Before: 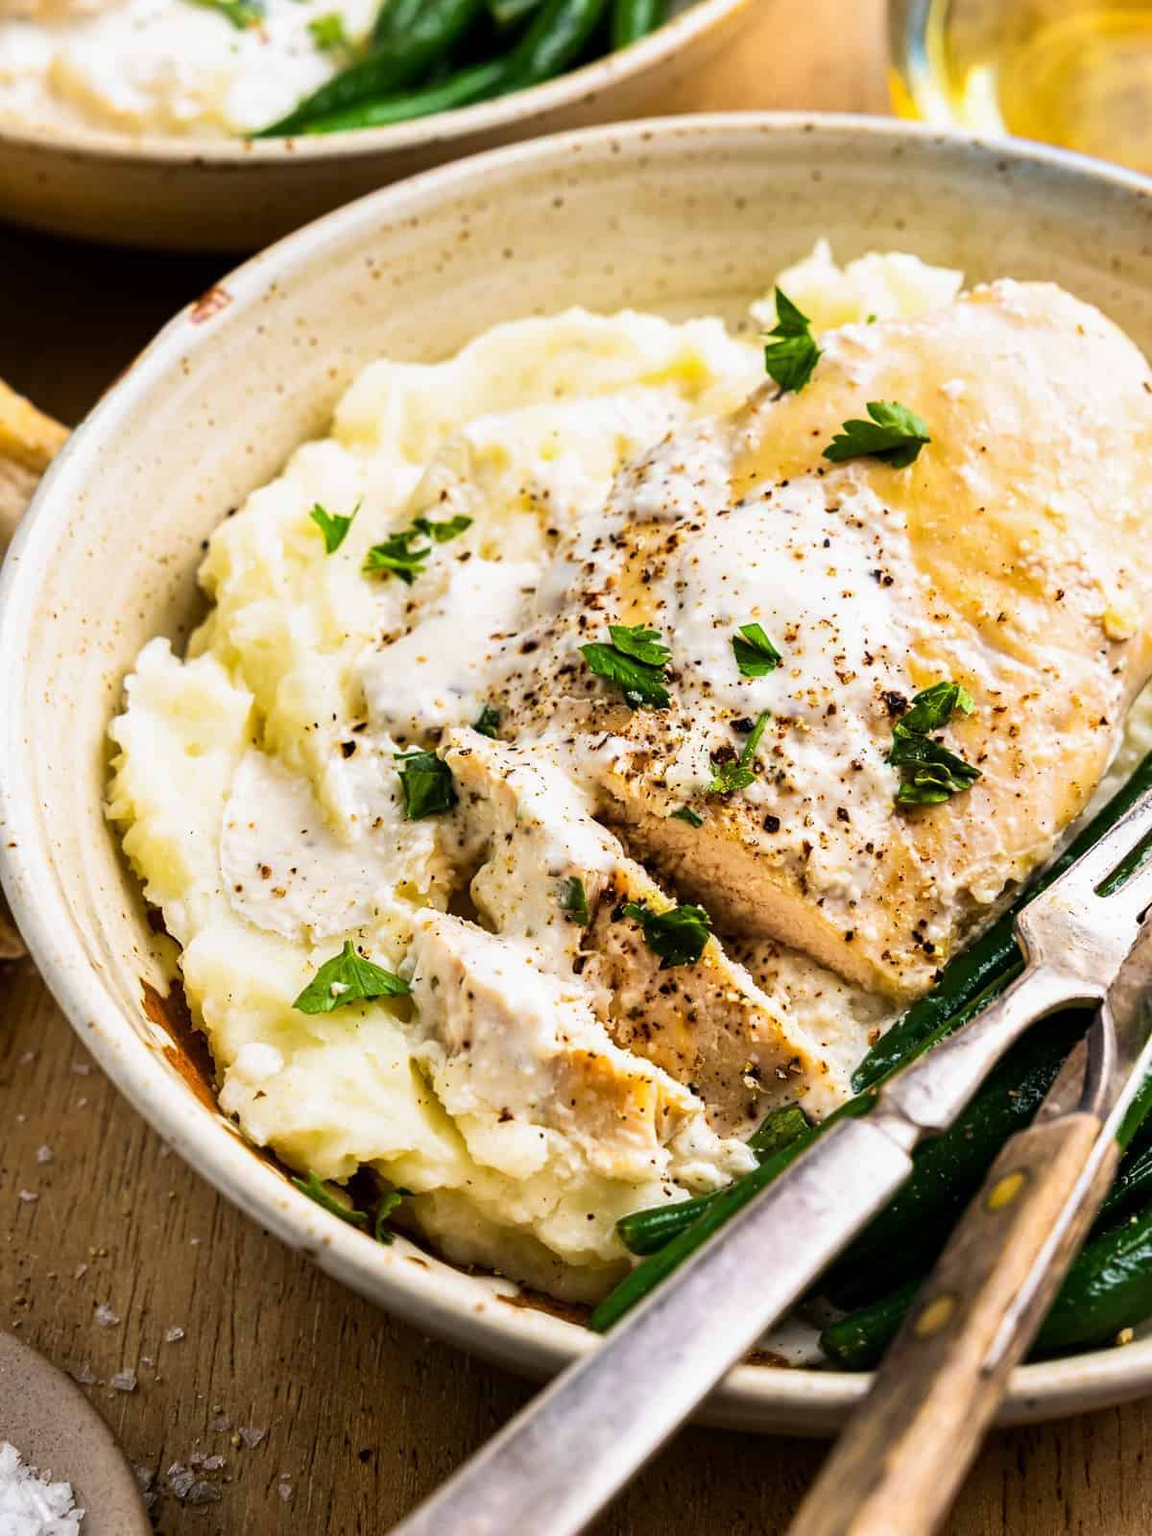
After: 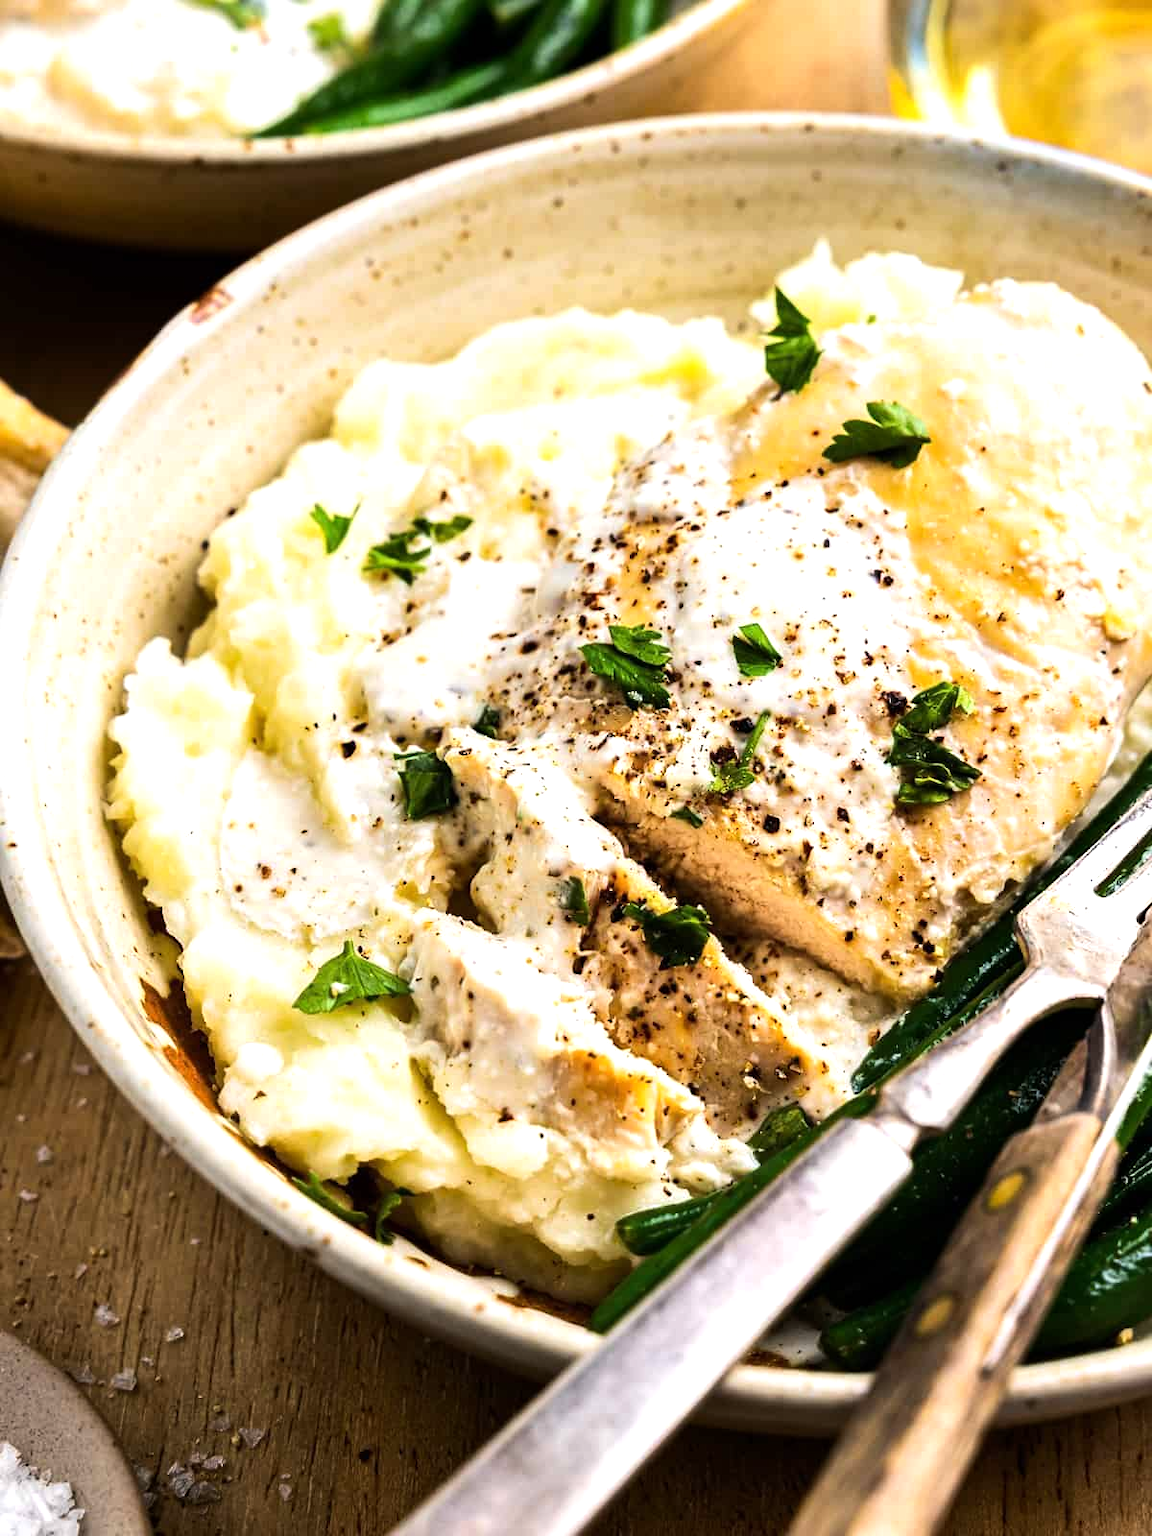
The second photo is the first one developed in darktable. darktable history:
tone equalizer: -8 EV -0.444 EV, -7 EV -0.373 EV, -6 EV -0.345 EV, -5 EV -0.233 EV, -3 EV 0.235 EV, -2 EV 0.312 EV, -1 EV 0.382 EV, +0 EV 0.411 EV, edges refinement/feathering 500, mask exposure compensation -1.57 EV, preserve details no
